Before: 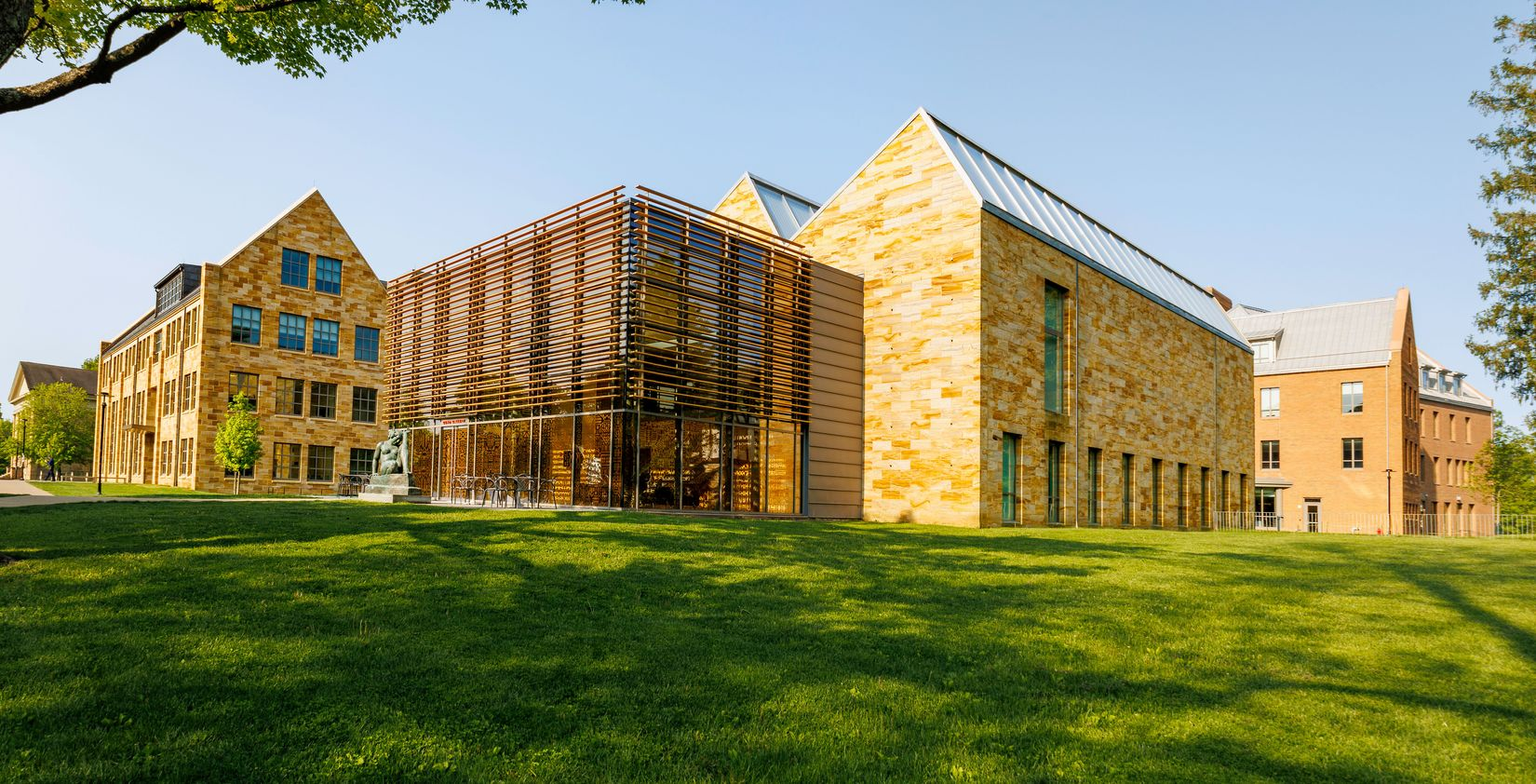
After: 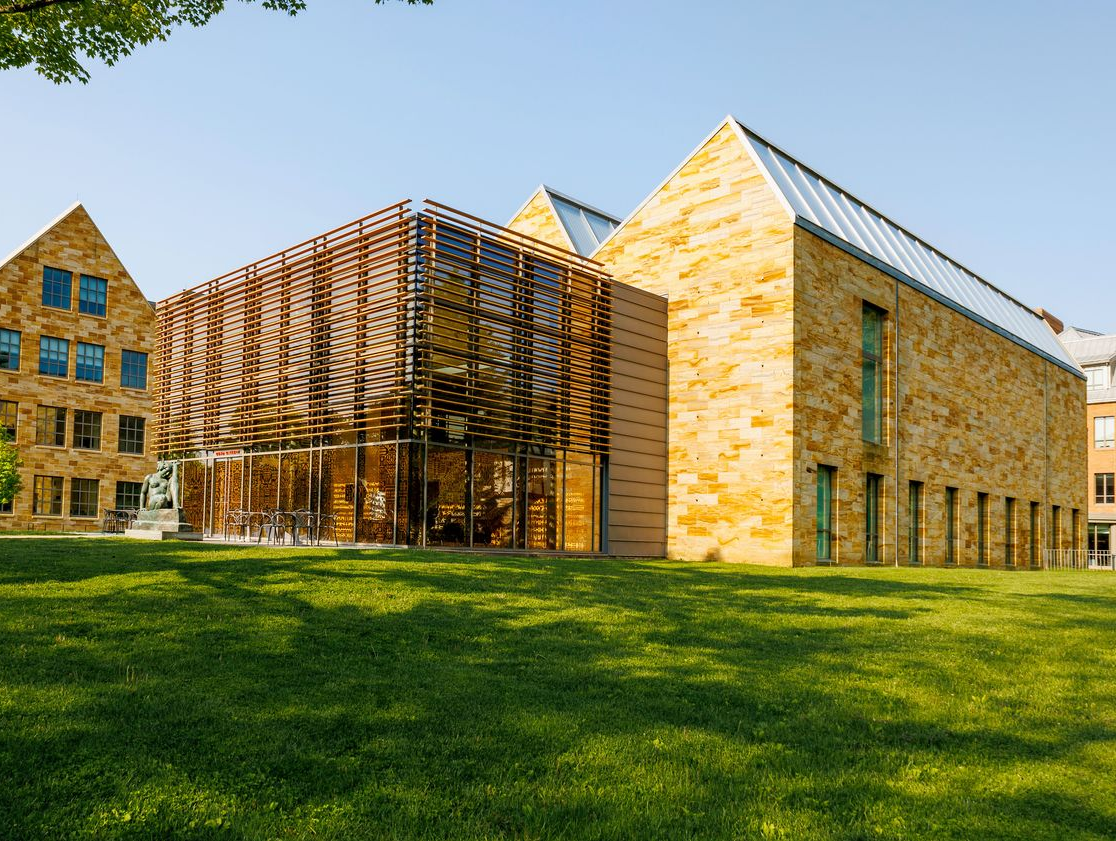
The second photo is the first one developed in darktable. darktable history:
crop and rotate: left 15.791%, right 16.572%
